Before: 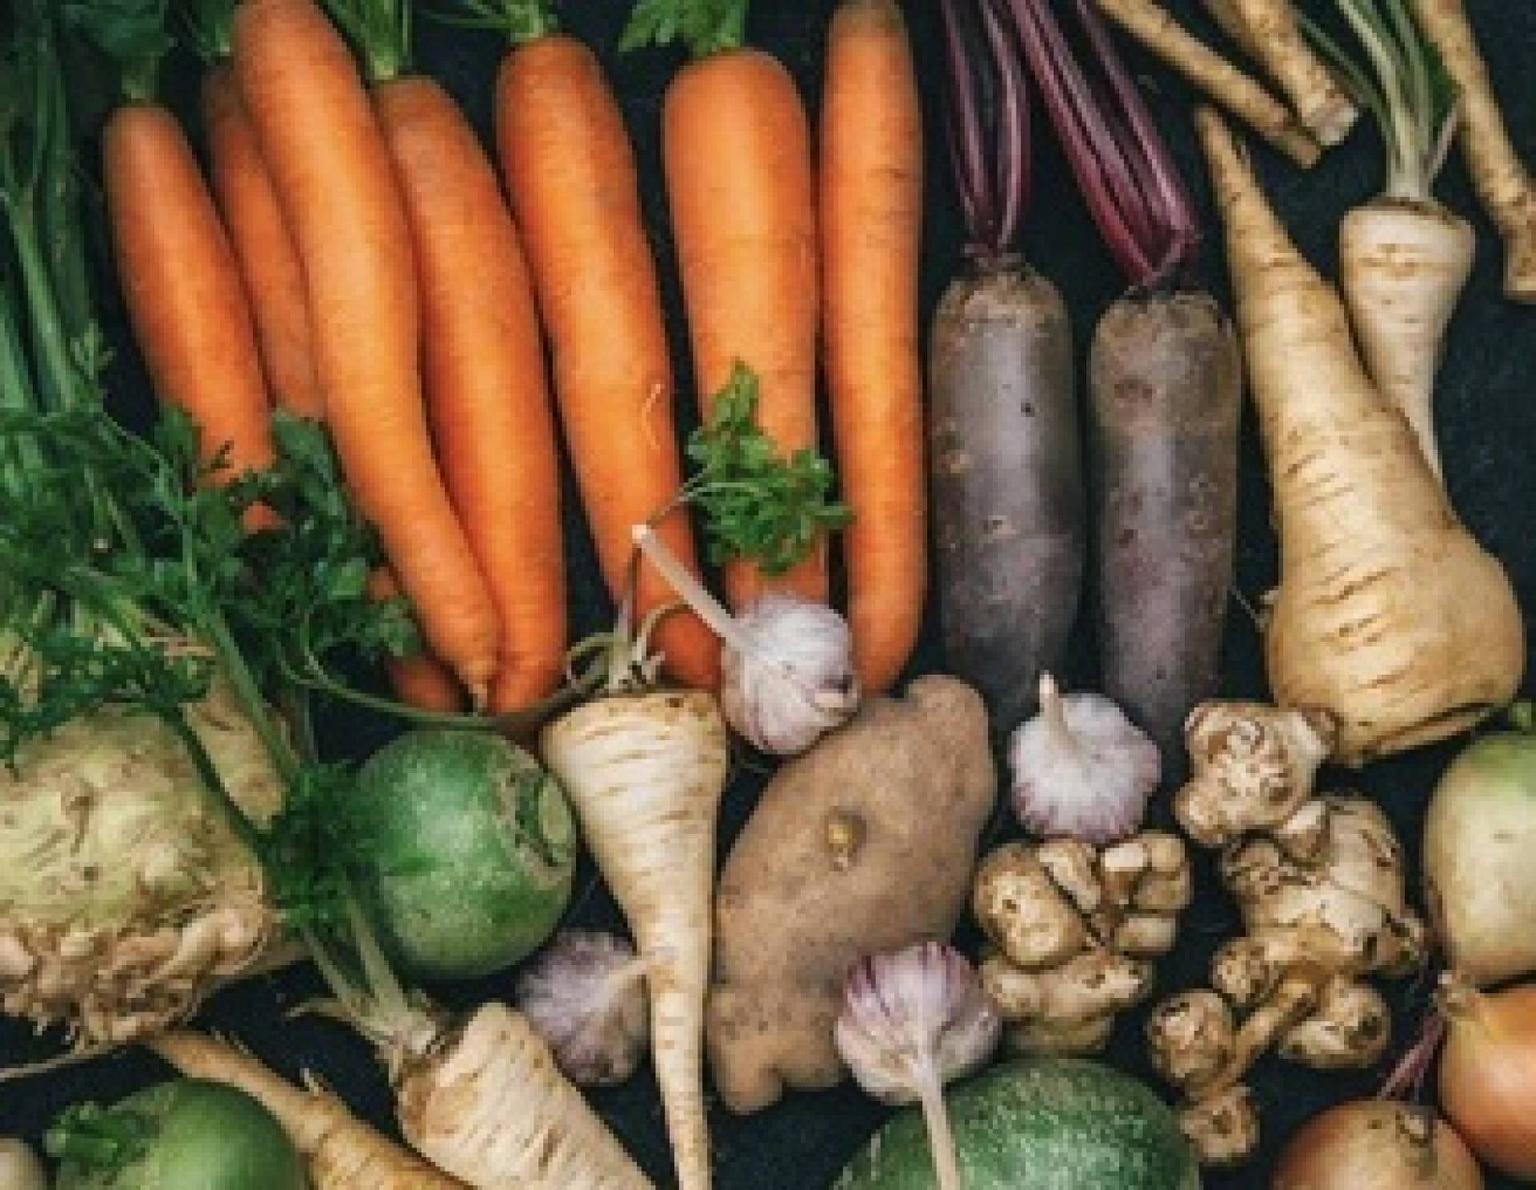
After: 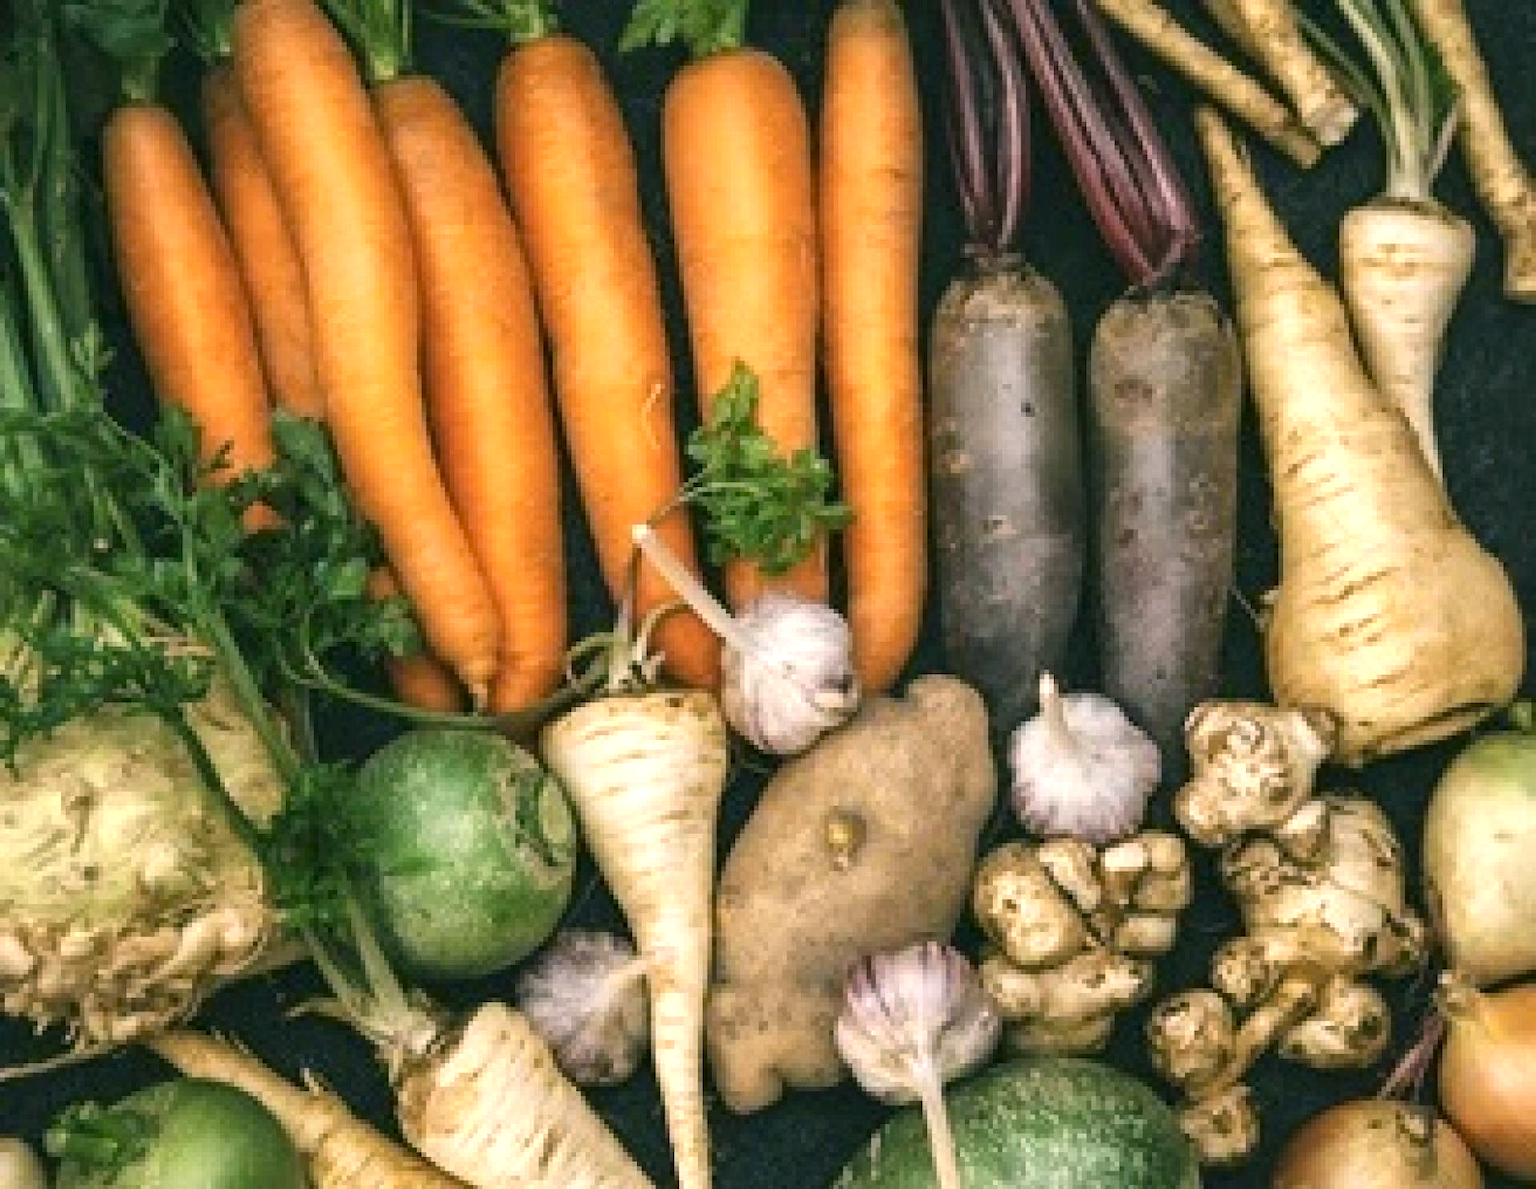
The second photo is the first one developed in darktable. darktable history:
color correction: highlights a* 4.02, highlights b* 4.98, shadows a* -7.55, shadows b* 4.98
color contrast: green-magenta contrast 0.81
exposure: exposure 0.636 EV, compensate highlight preservation false
